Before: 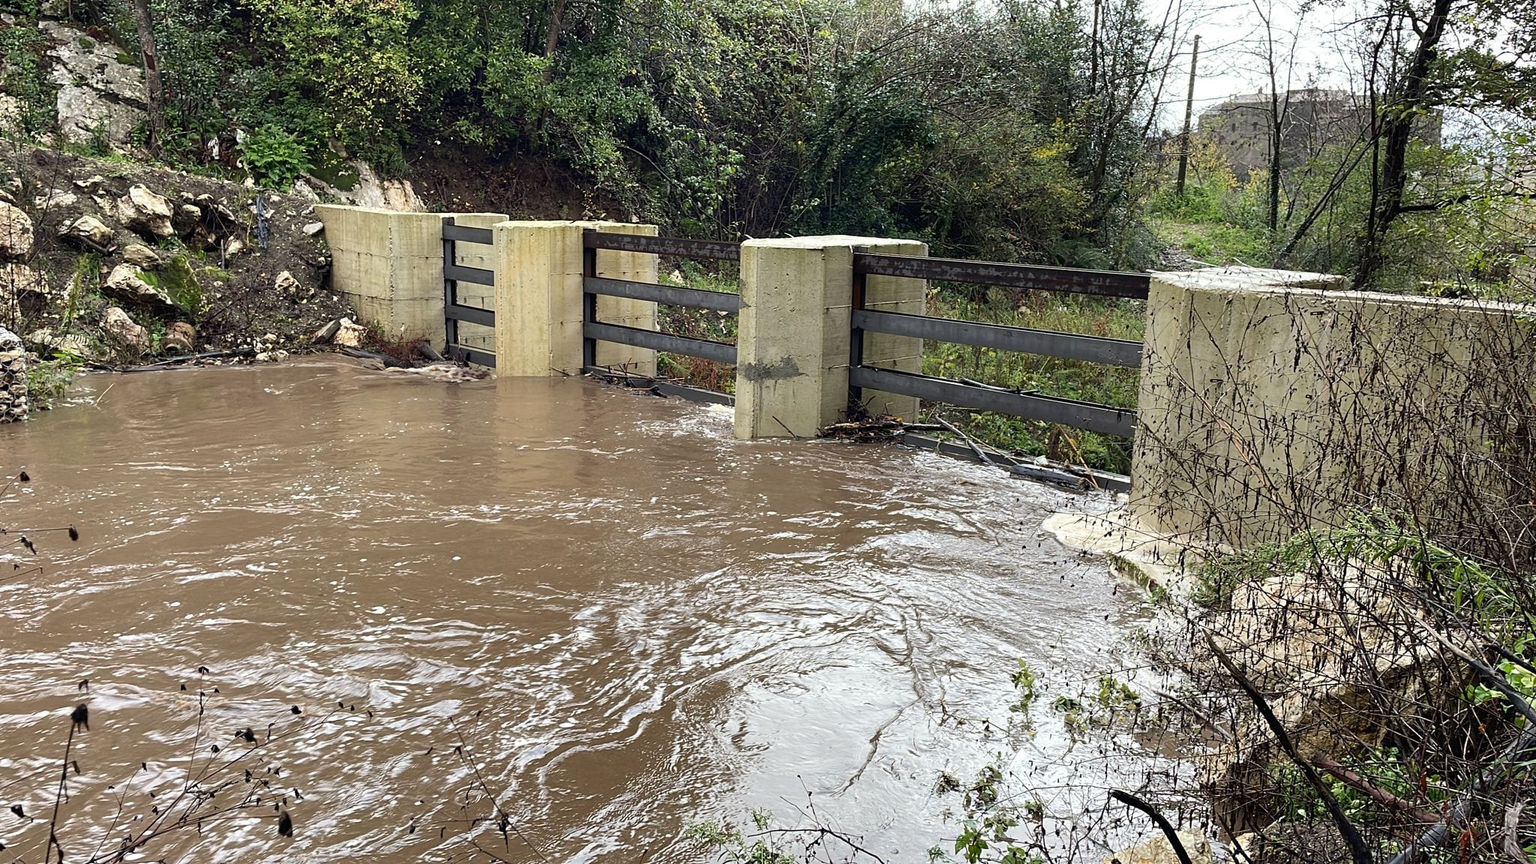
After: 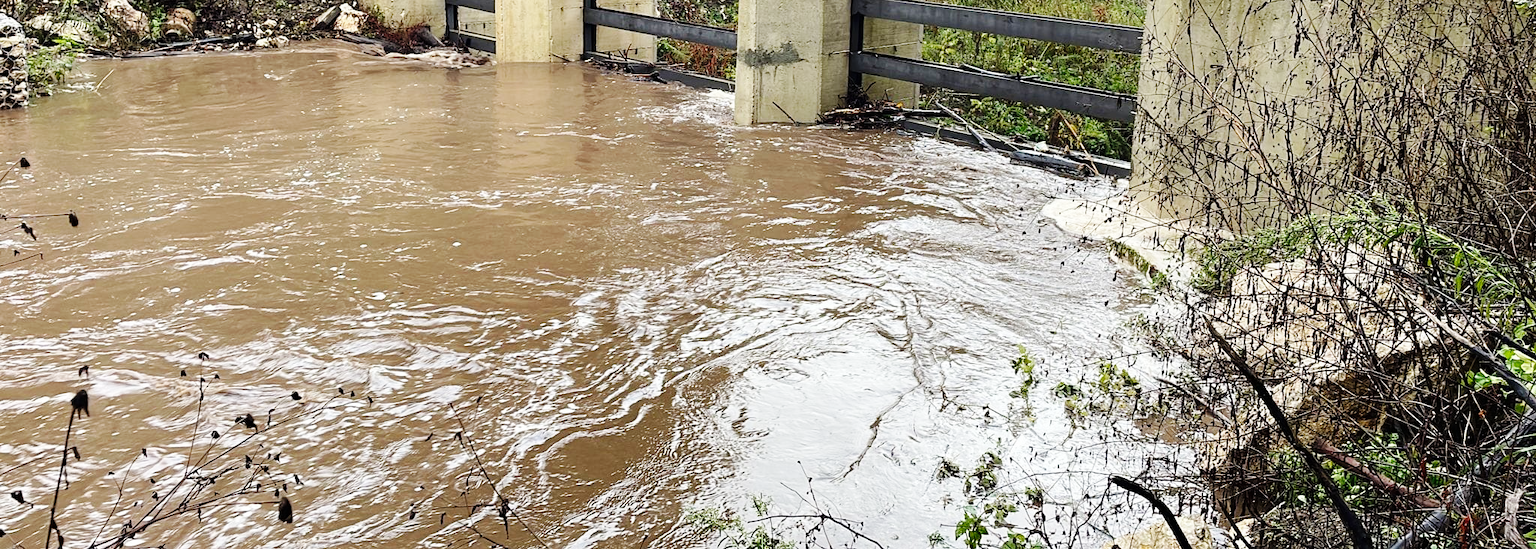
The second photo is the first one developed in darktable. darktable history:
crop and rotate: top 36.435%
base curve: curves: ch0 [(0, 0) (0.036, 0.025) (0.121, 0.166) (0.206, 0.329) (0.605, 0.79) (1, 1)], preserve colors none
